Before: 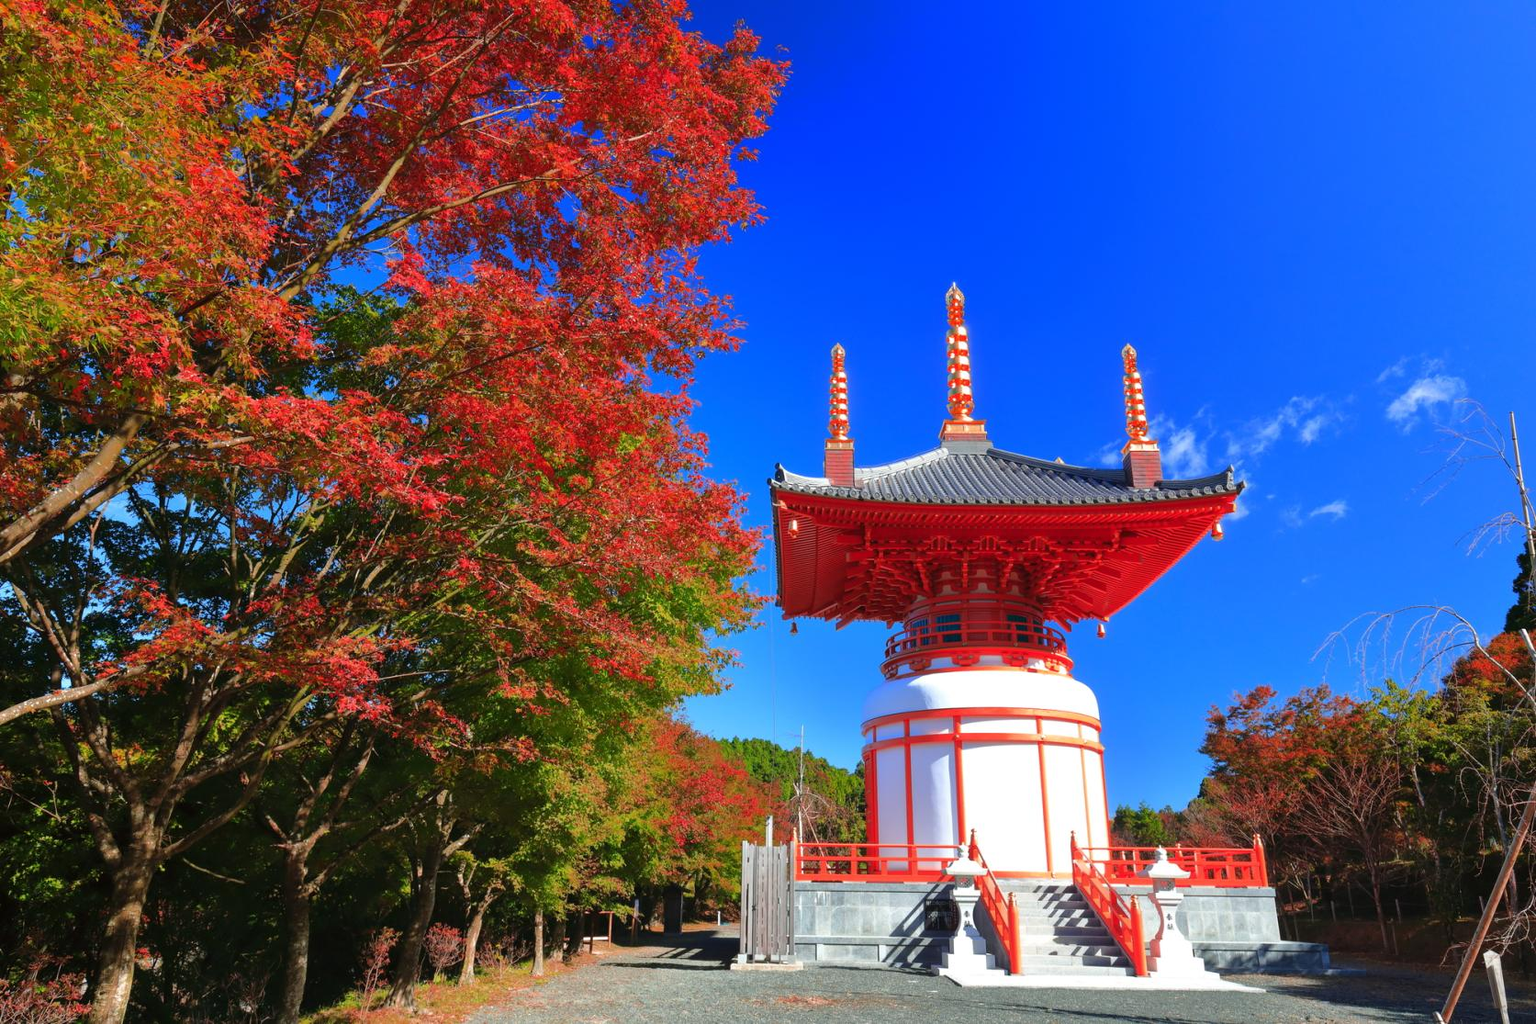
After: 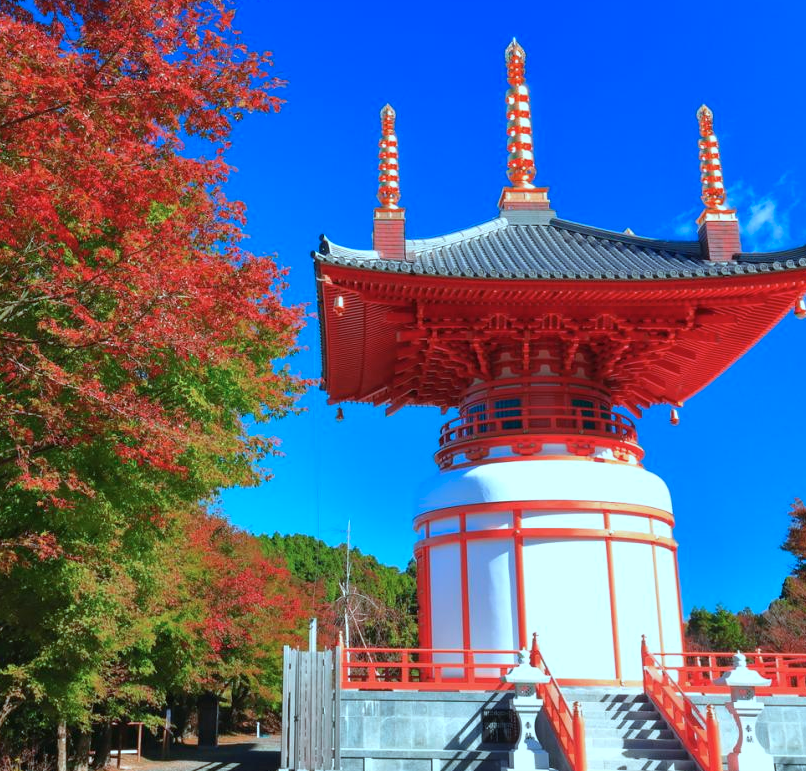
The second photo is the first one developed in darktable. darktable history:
color correction: highlights a* -11.9, highlights b* -15.36
crop: left 31.408%, top 24.279%, right 20.376%, bottom 6.519%
